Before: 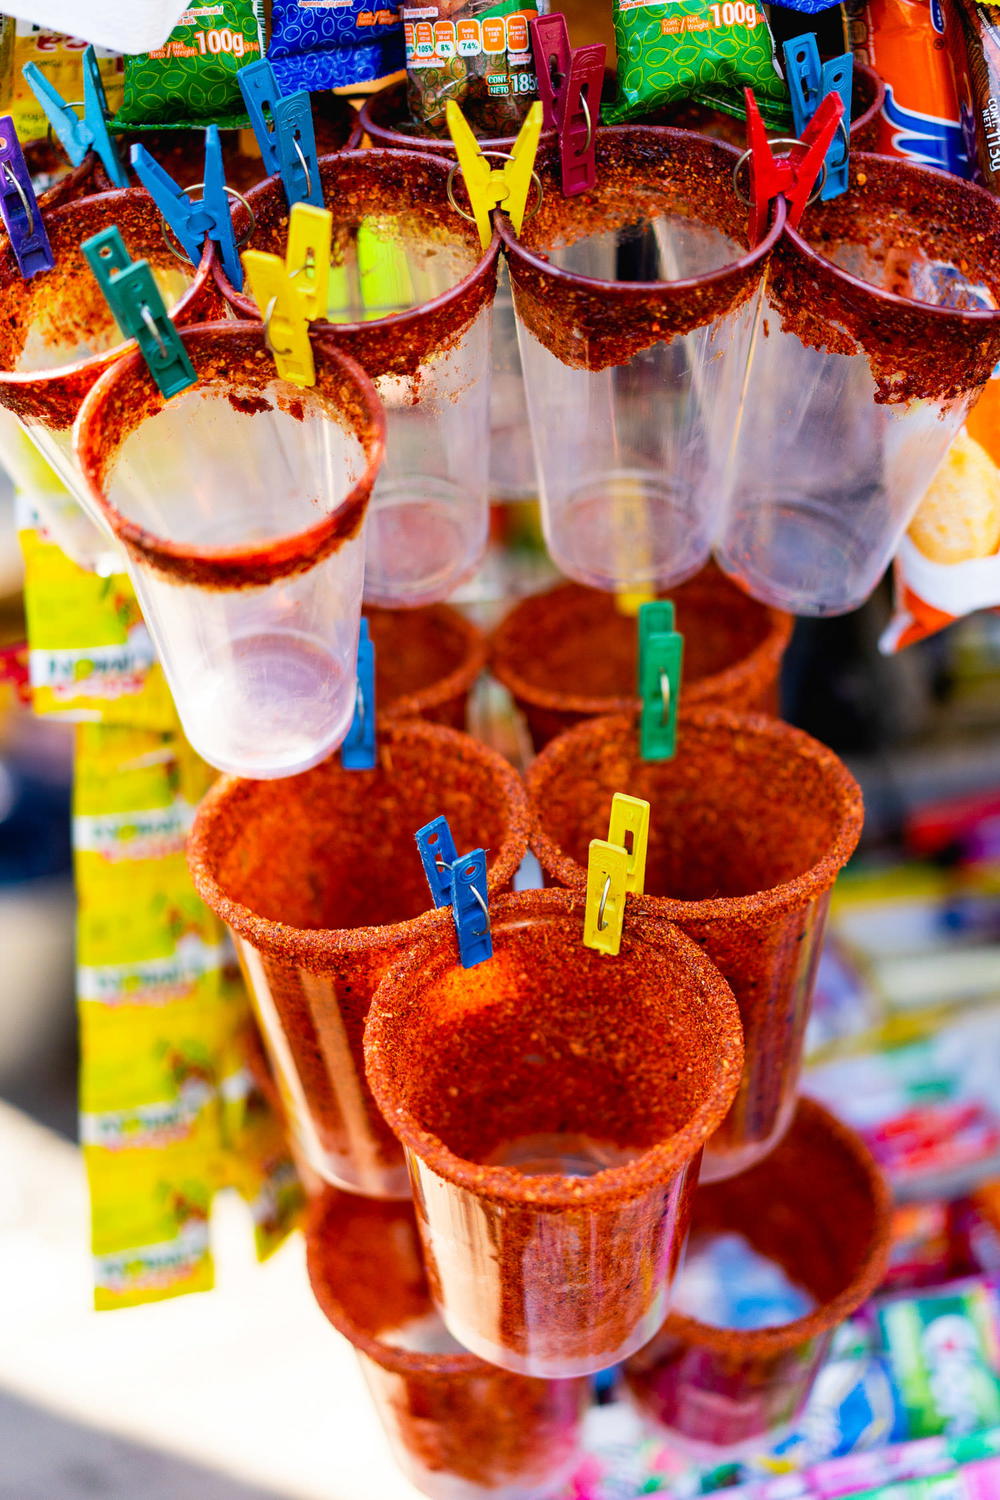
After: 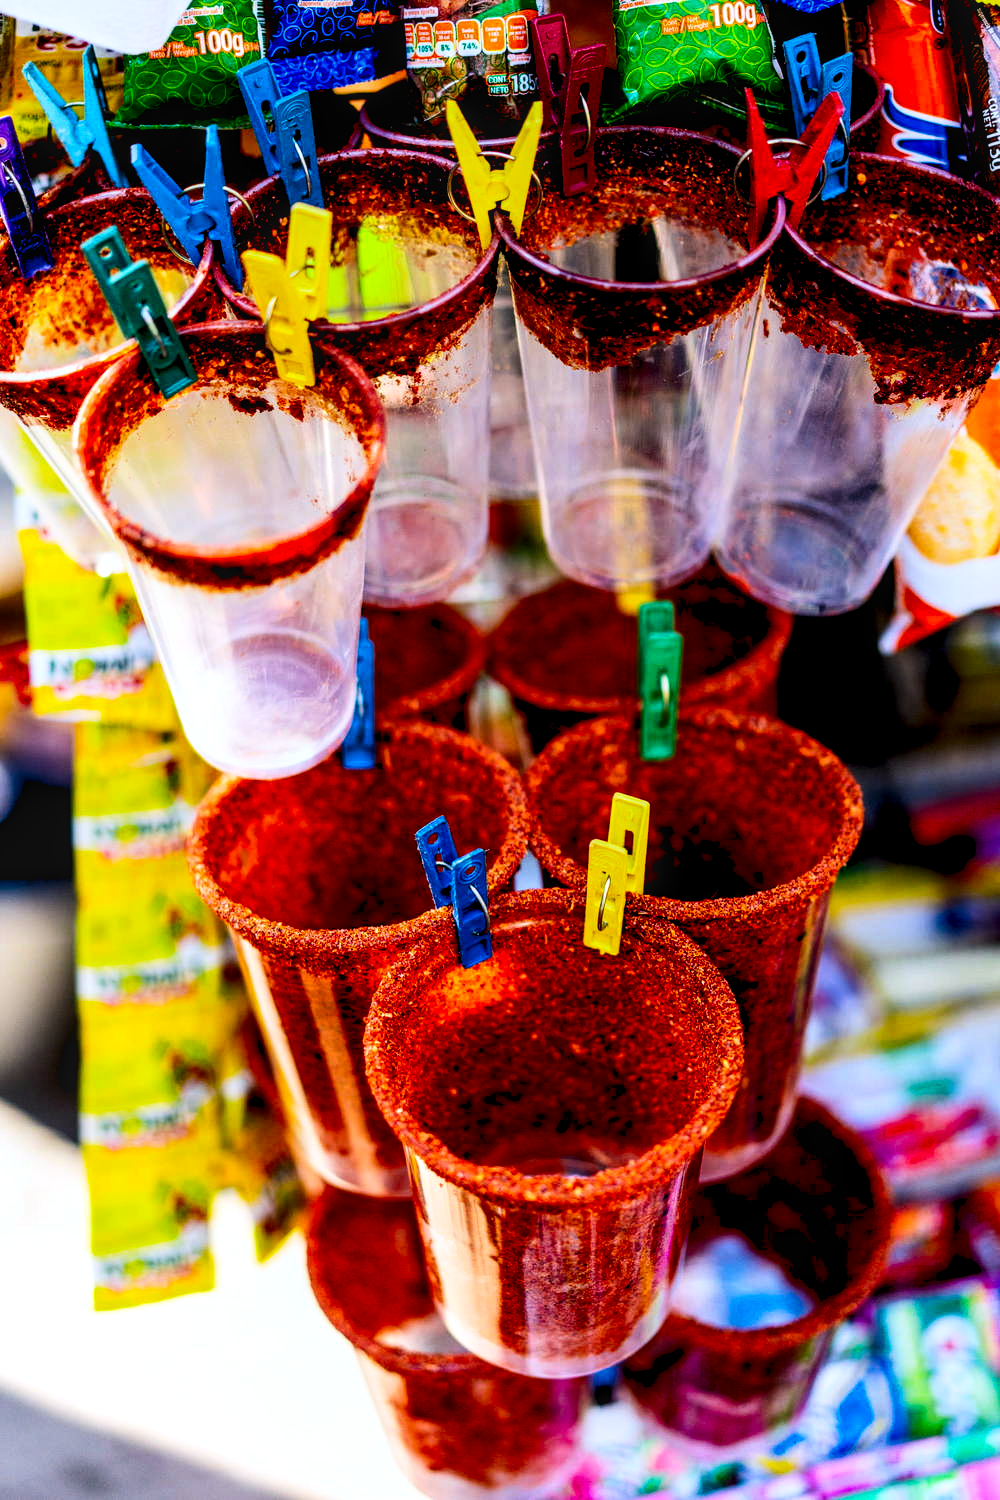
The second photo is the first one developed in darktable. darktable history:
local contrast: on, module defaults
rgb levels: levels [[0.029, 0.461, 0.922], [0, 0.5, 1], [0, 0.5, 1]]
contrast brightness saturation: contrast 0.22, brightness -0.19, saturation 0.24
white balance: red 0.974, blue 1.044
